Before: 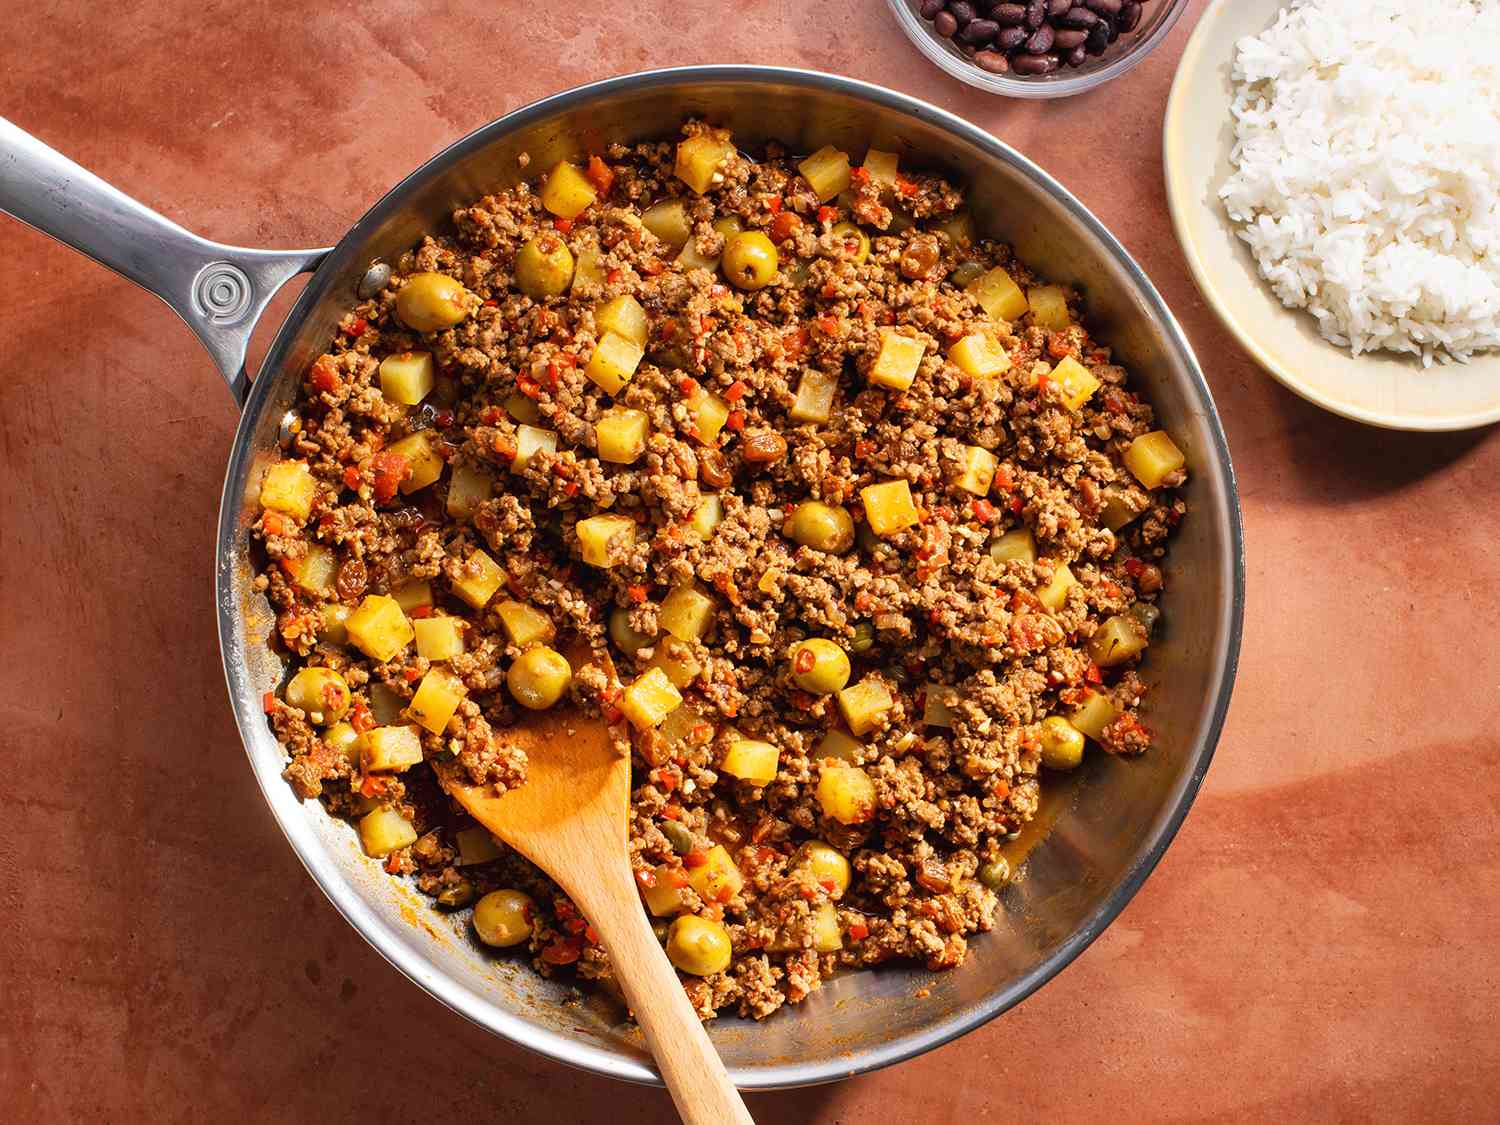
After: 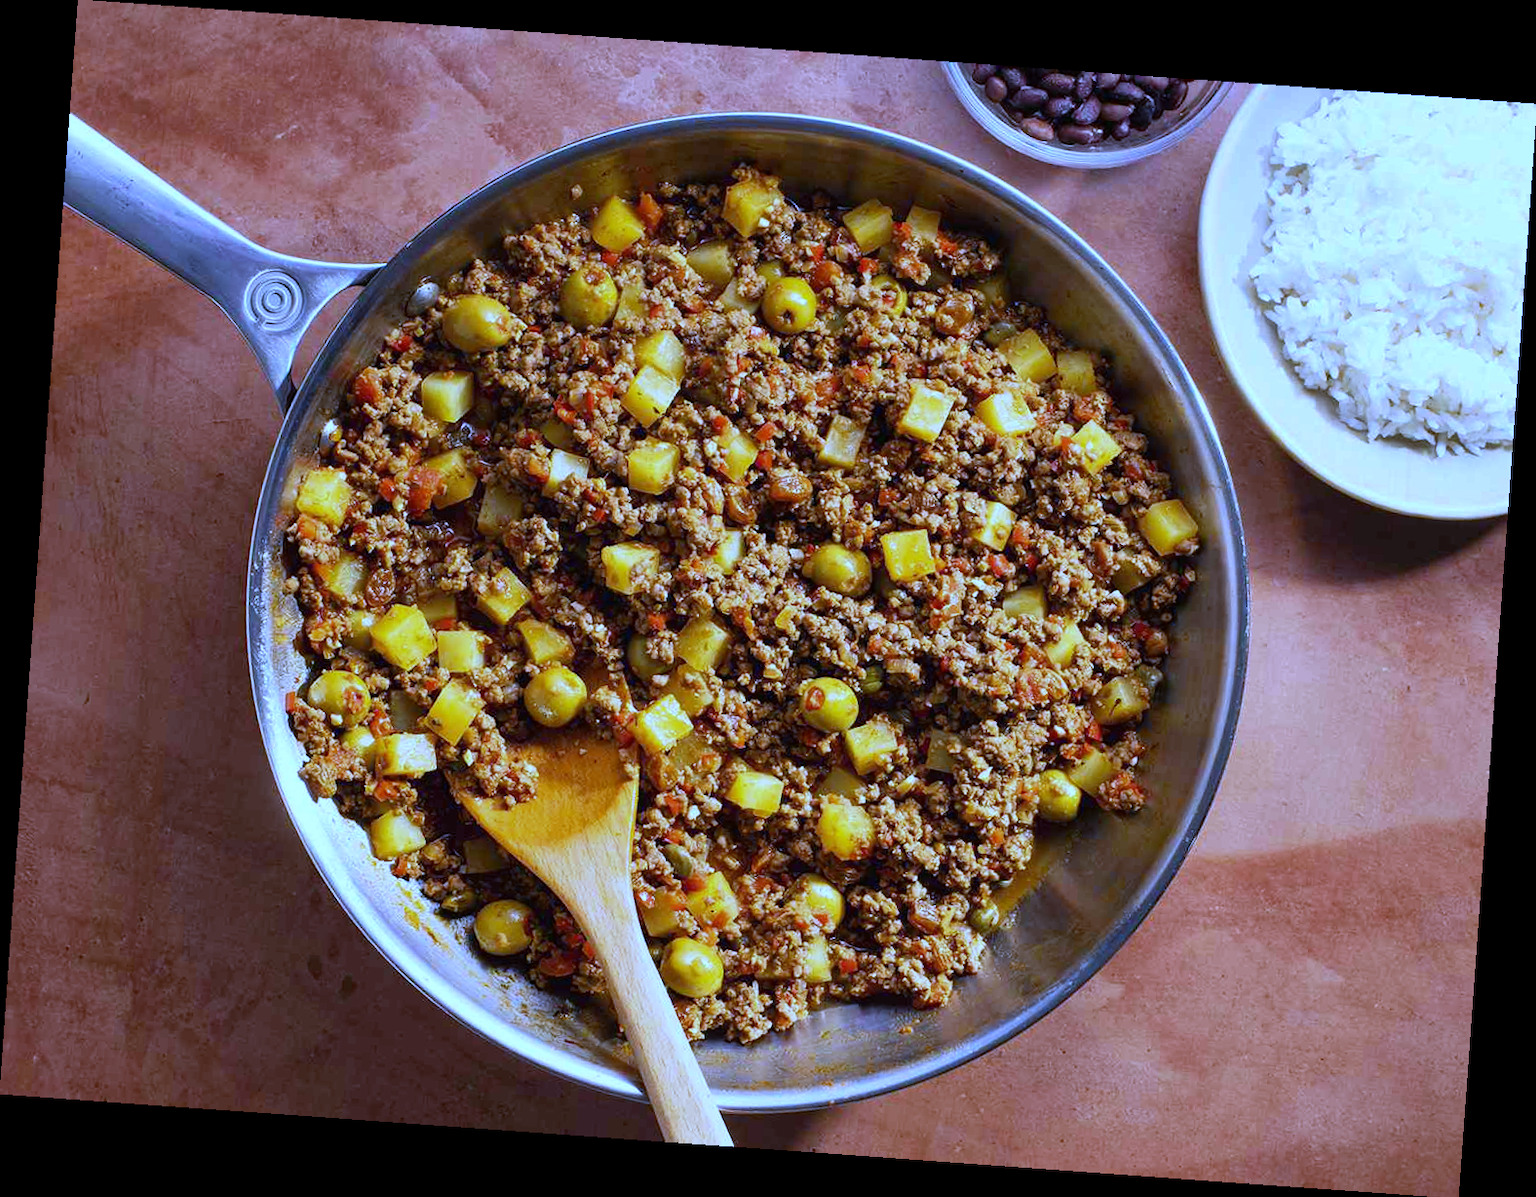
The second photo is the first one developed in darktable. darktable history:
rotate and perspective: rotation 4.1°, automatic cropping off
white balance: red 0.766, blue 1.537
